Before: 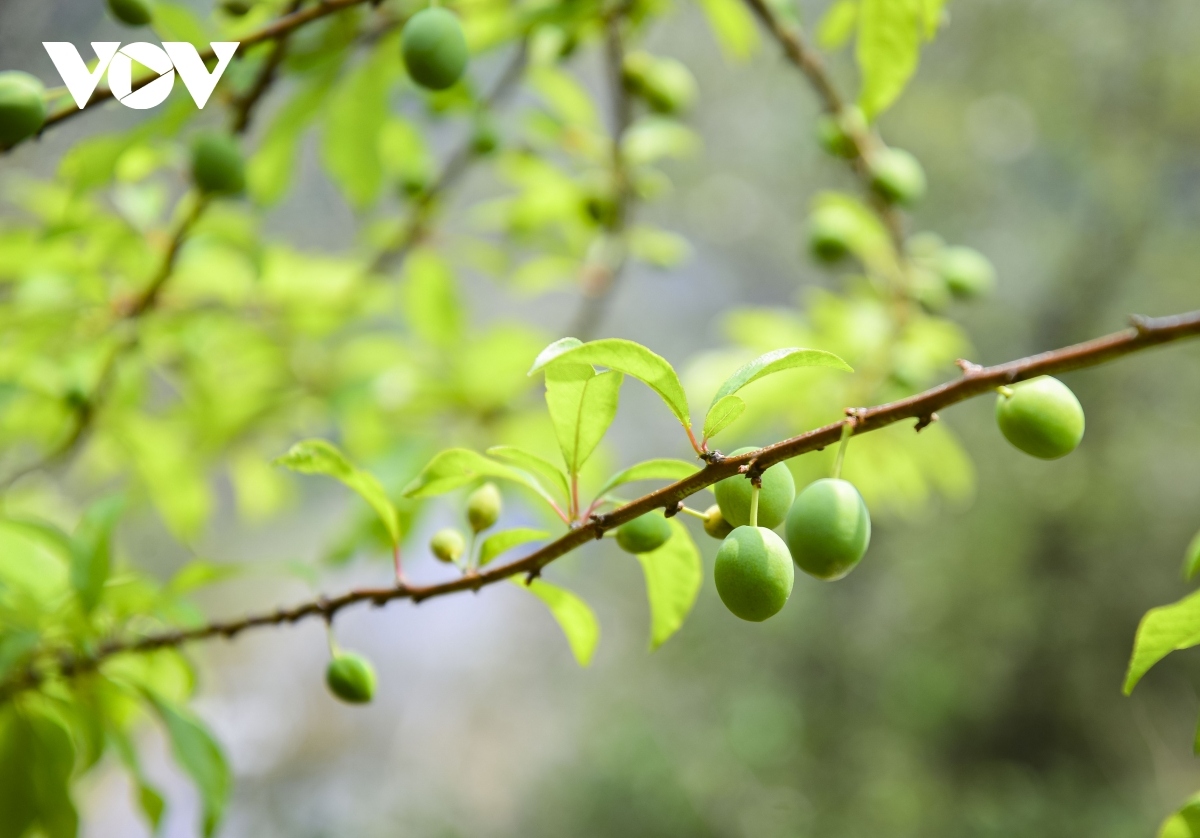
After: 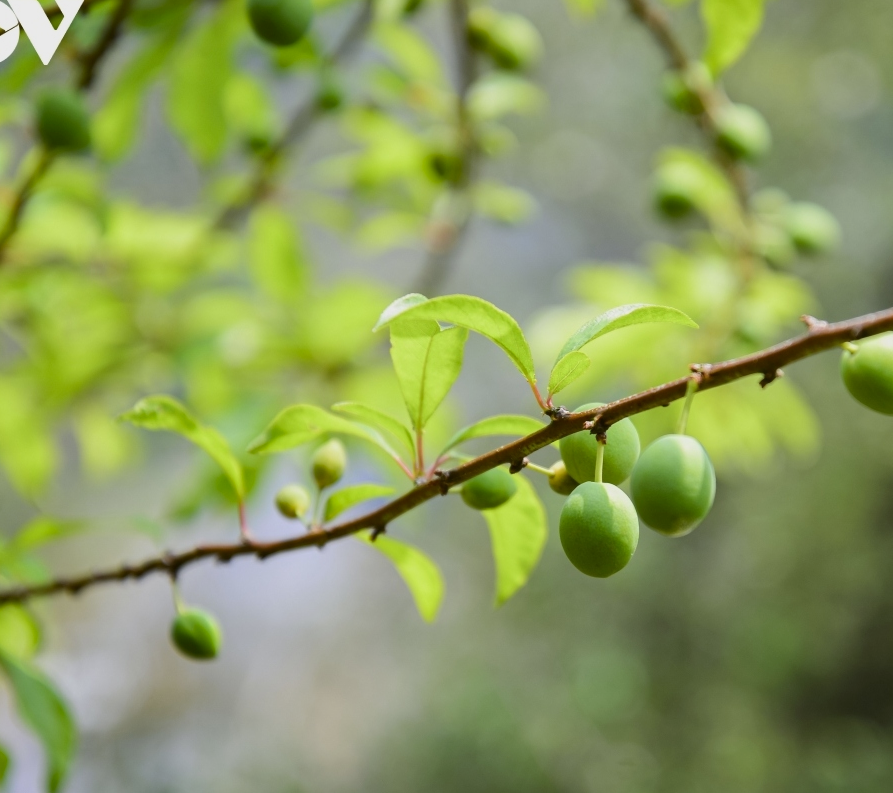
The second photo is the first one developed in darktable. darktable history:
crop and rotate: left 12.931%, top 5.285%, right 12.611%
exposure: exposure -0.265 EV, compensate highlight preservation false
shadows and highlights: radius 336.49, shadows 28.1, soften with gaussian
